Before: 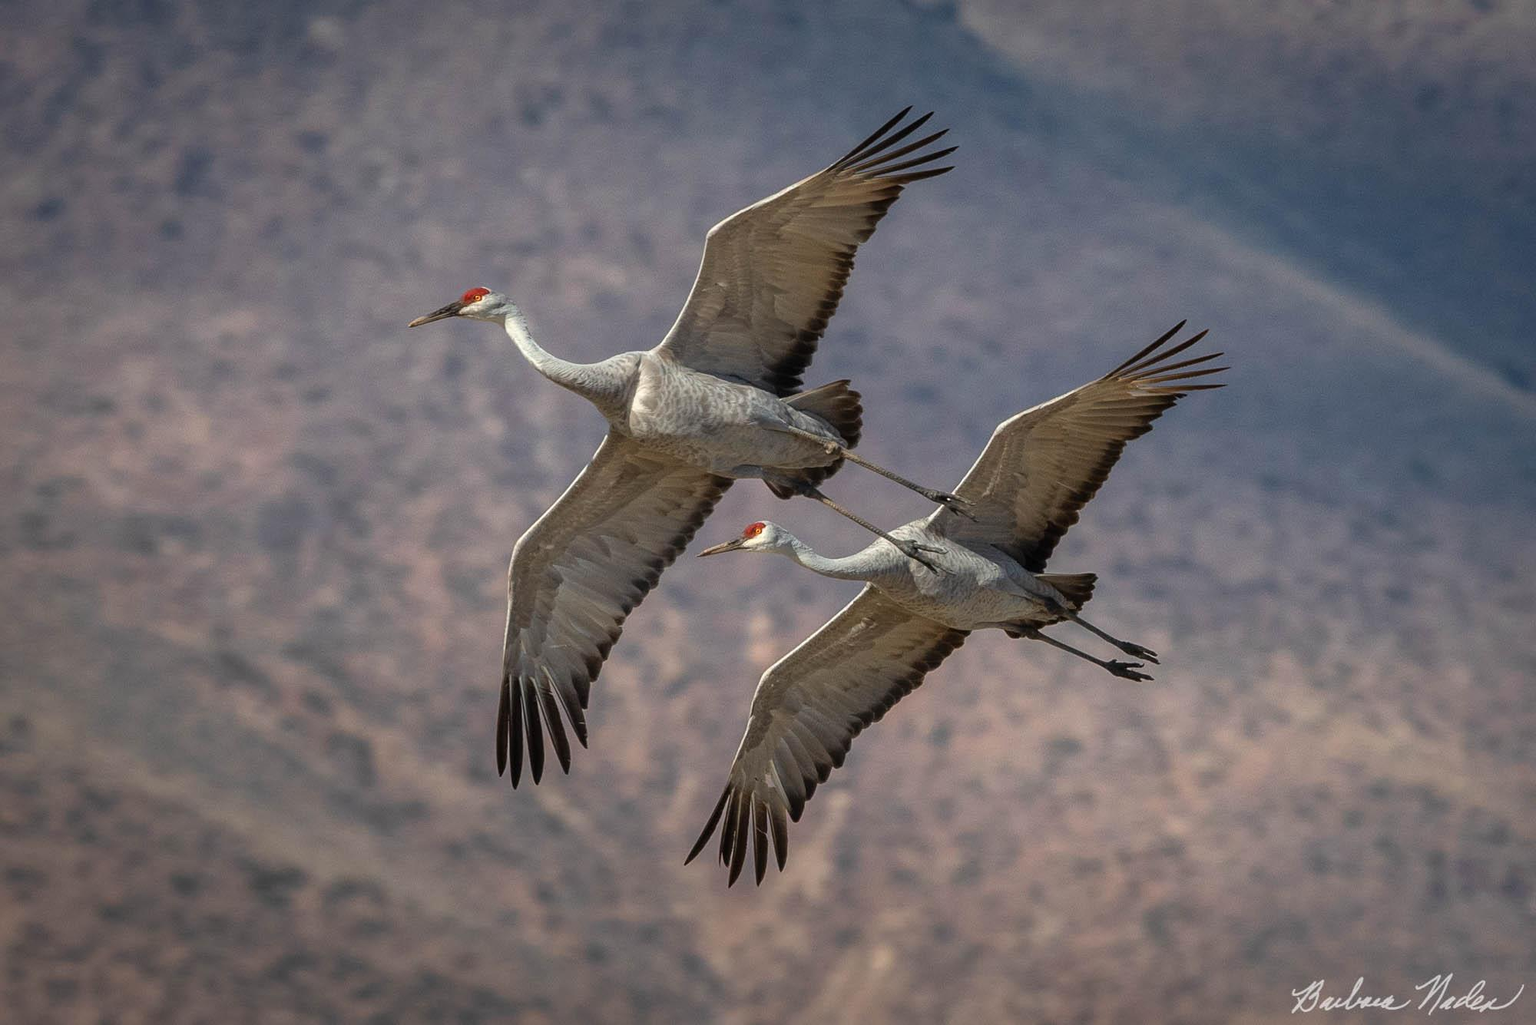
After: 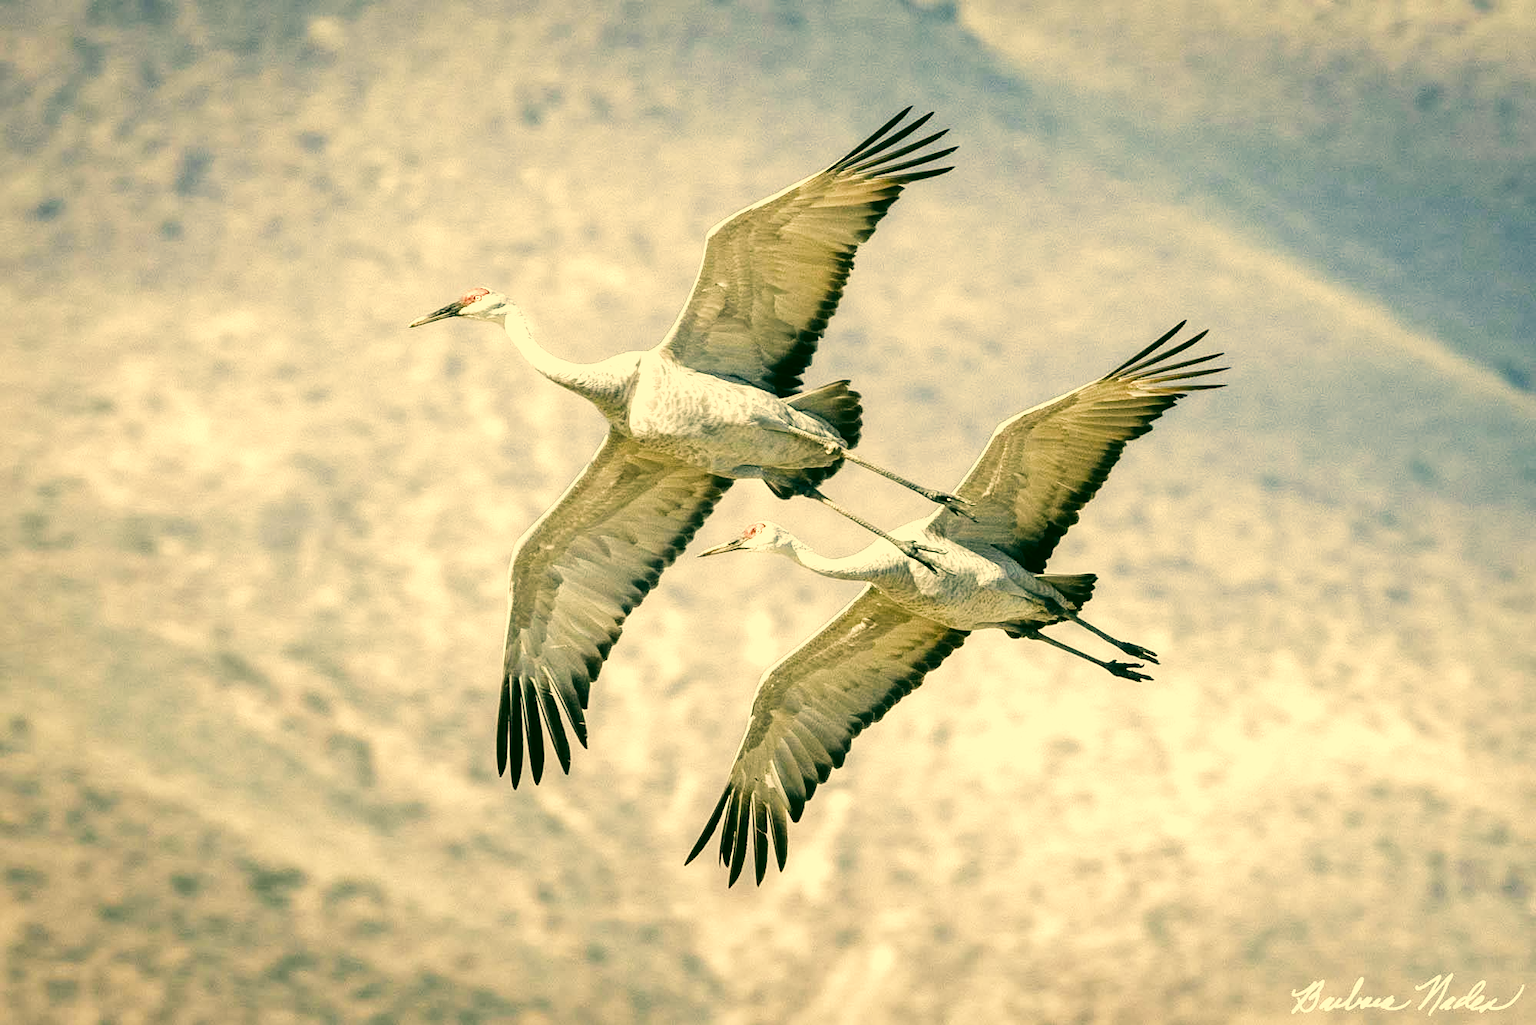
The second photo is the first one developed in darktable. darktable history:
filmic rgb: black relative exposure -6.48 EV, white relative exposure 2.43 EV, target white luminance 99.859%, hardness 5.26, latitude 0.864%, contrast 1.413, highlights saturation mix 3.31%, color science v5 (2021), contrast in shadows safe, contrast in highlights safe
exposure: black level correction 0, exposure 1.703 EV, compensate highlight preservation false
color correction: highlights a* 5.7, highlights b* 33.22, shadows a* -25.53, shadows b* 3.75
